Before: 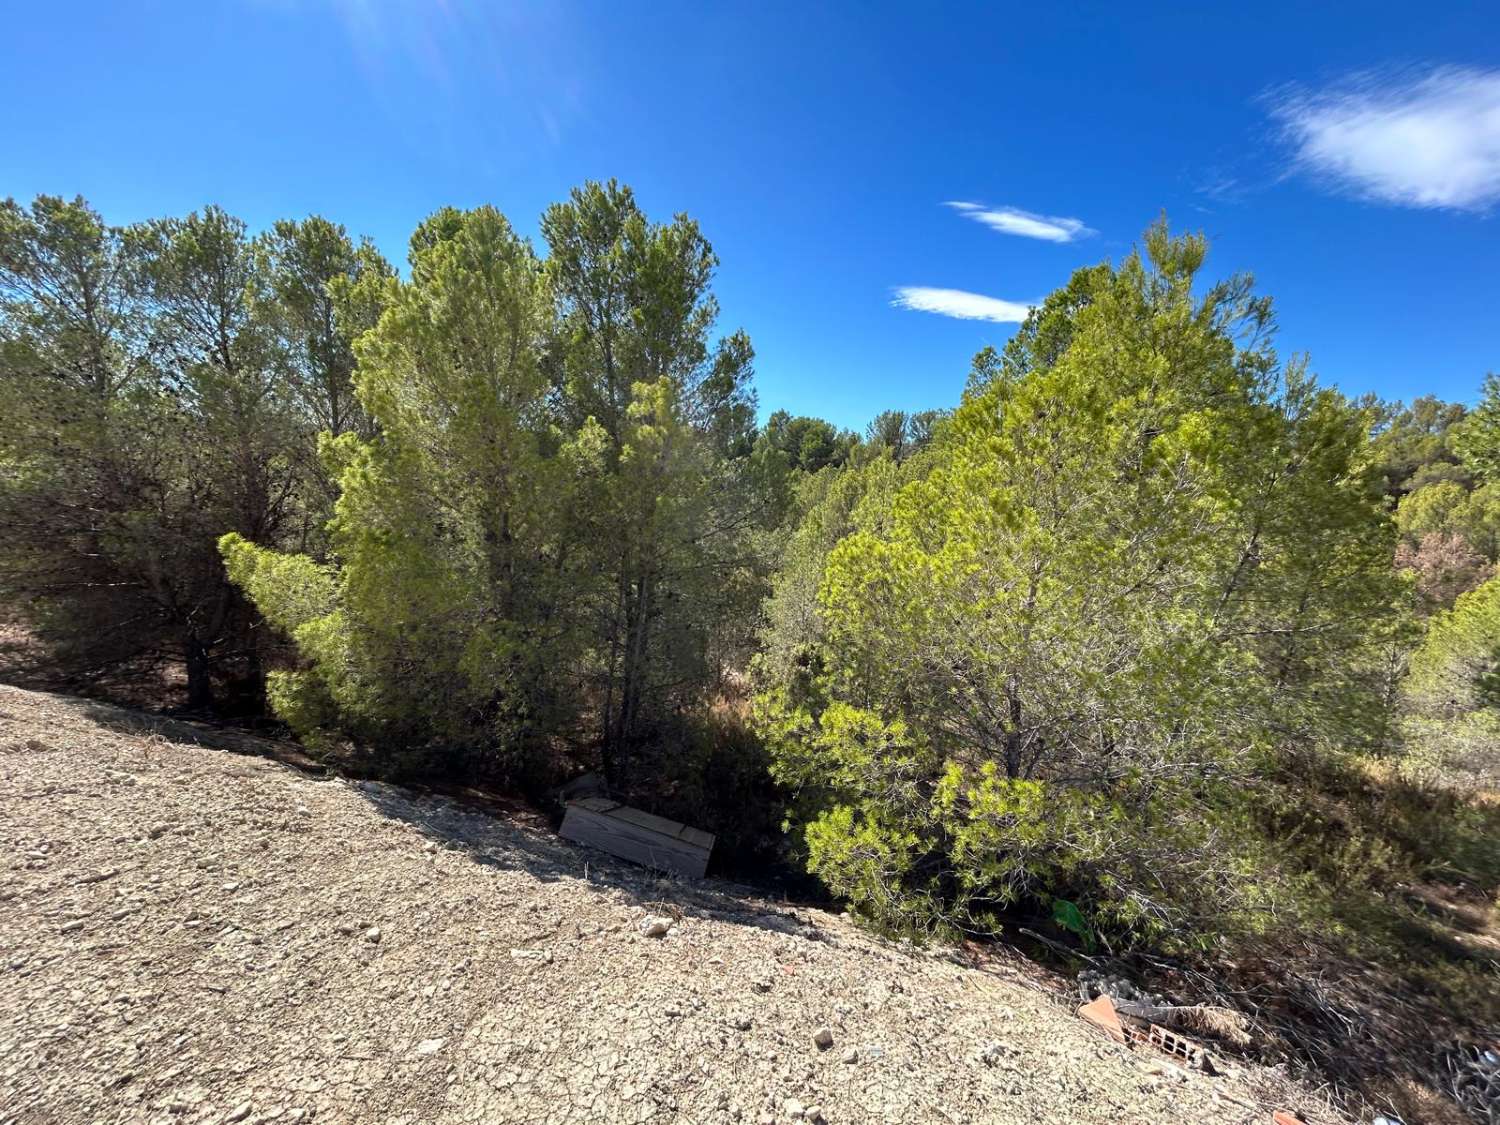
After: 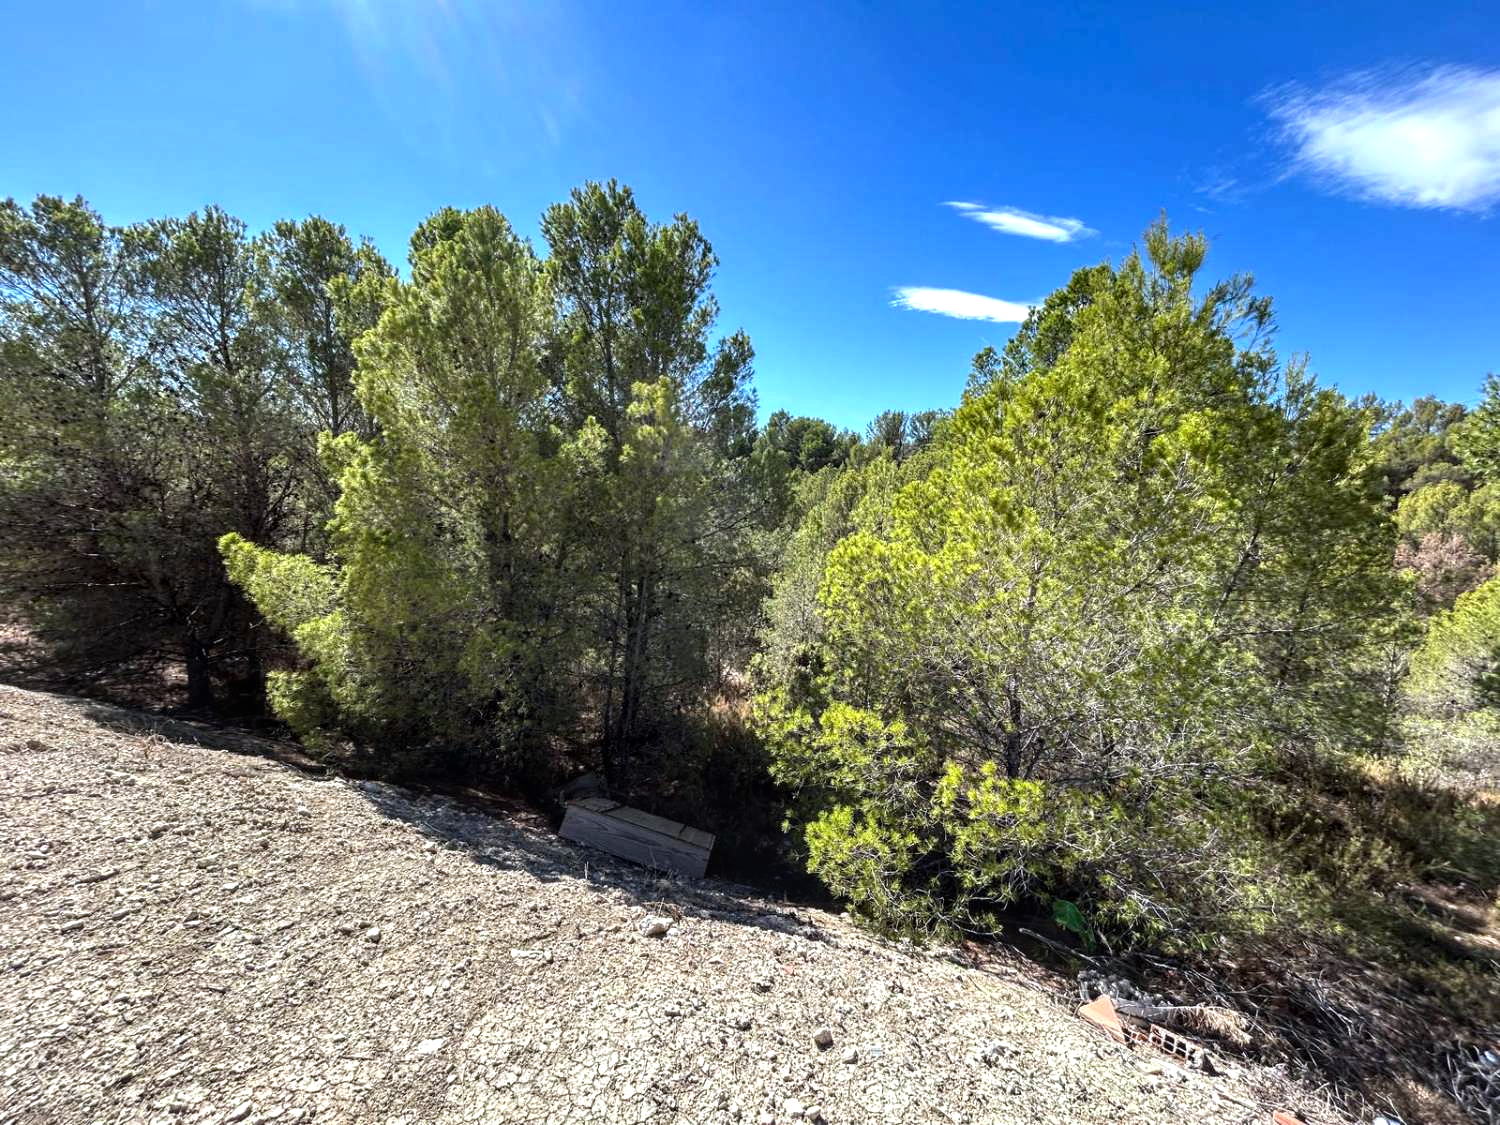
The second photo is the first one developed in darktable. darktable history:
white balance: red 0.974, blue 1.044
local contrast: on, module defaults
tone equalizer: -8 EV -0.417 EV, -7 EV -0.389 EV, -6 EV -0.333 EV, -5 EV -0.222 EV, -3 EV 0.222 EV, -2 EV 0.333 EV, -1 EV 0.389 EV, +0 EV 0.417 EV, edges refinement/feathering 500, mask exposure compensation -1.57 EV, preserve details no
